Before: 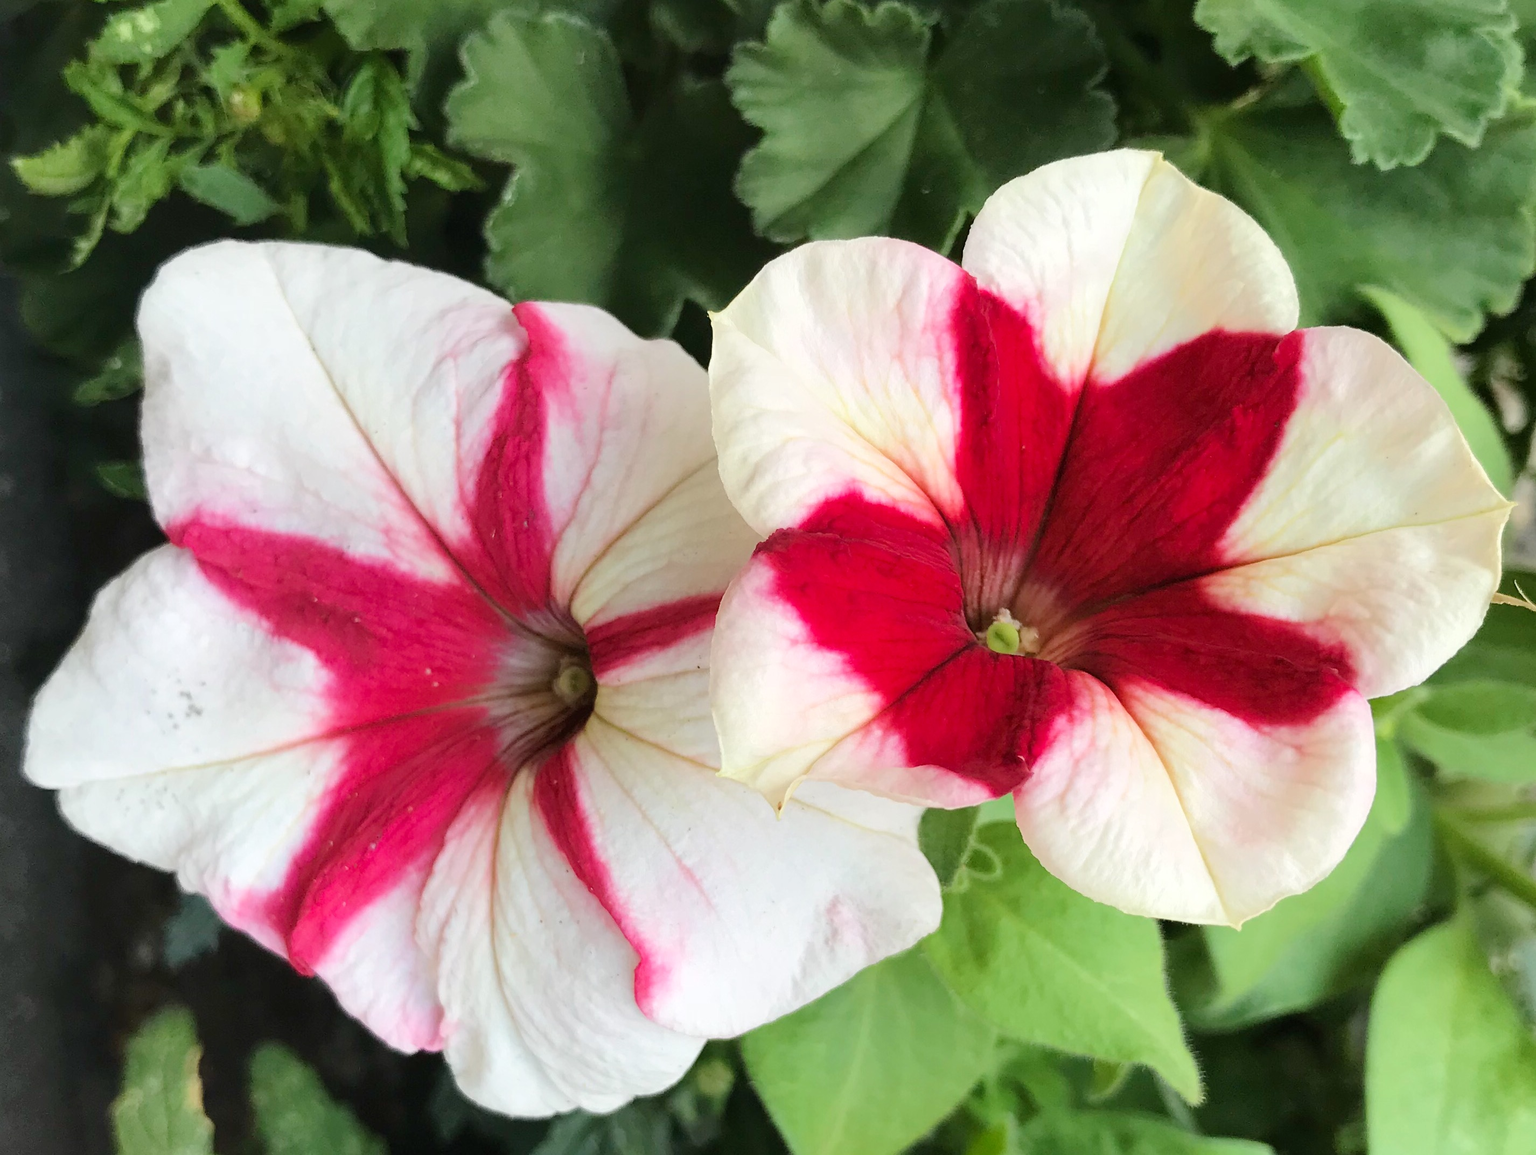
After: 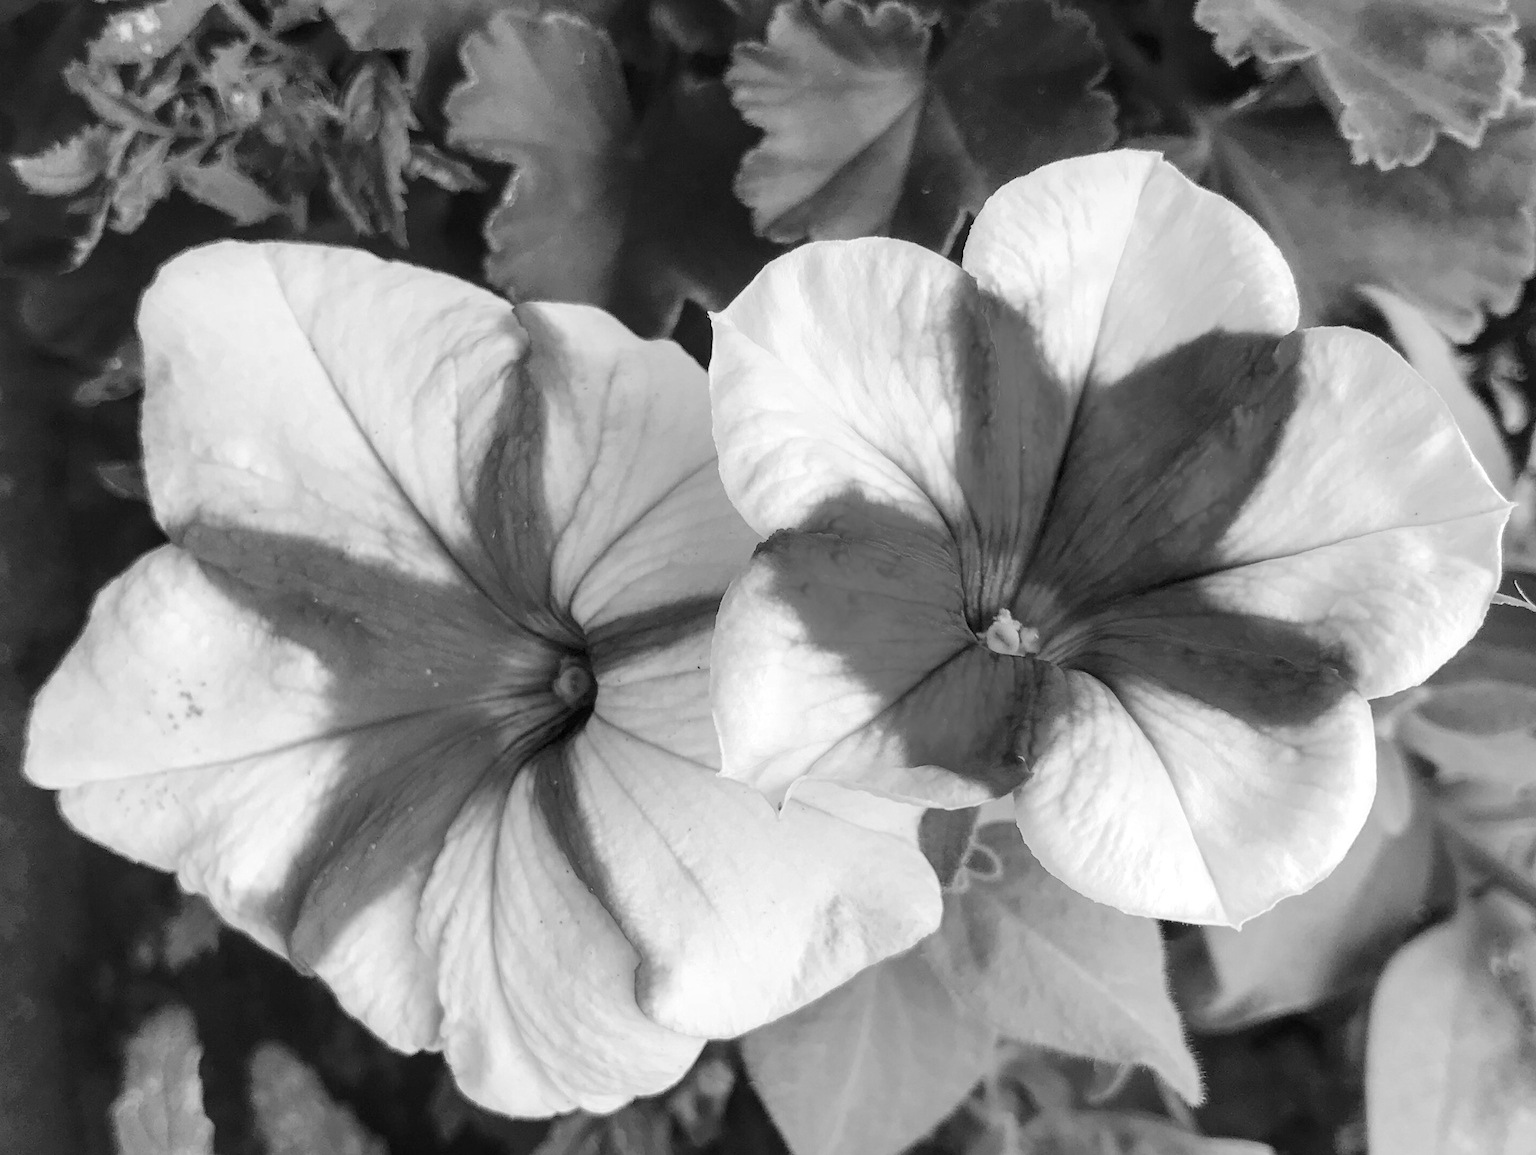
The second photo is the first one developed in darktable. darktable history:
local contrast: on, module defaults
monochrome: a 16.01, b -2.65, highlights 0.52
